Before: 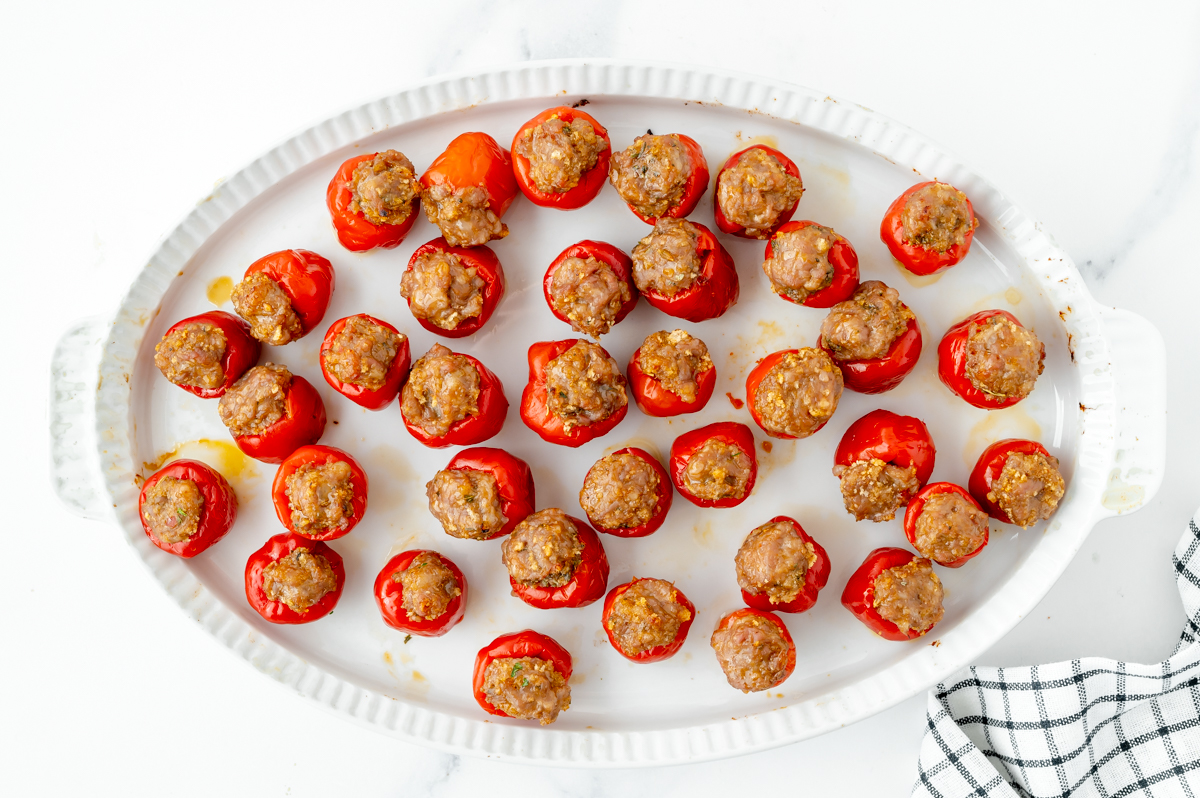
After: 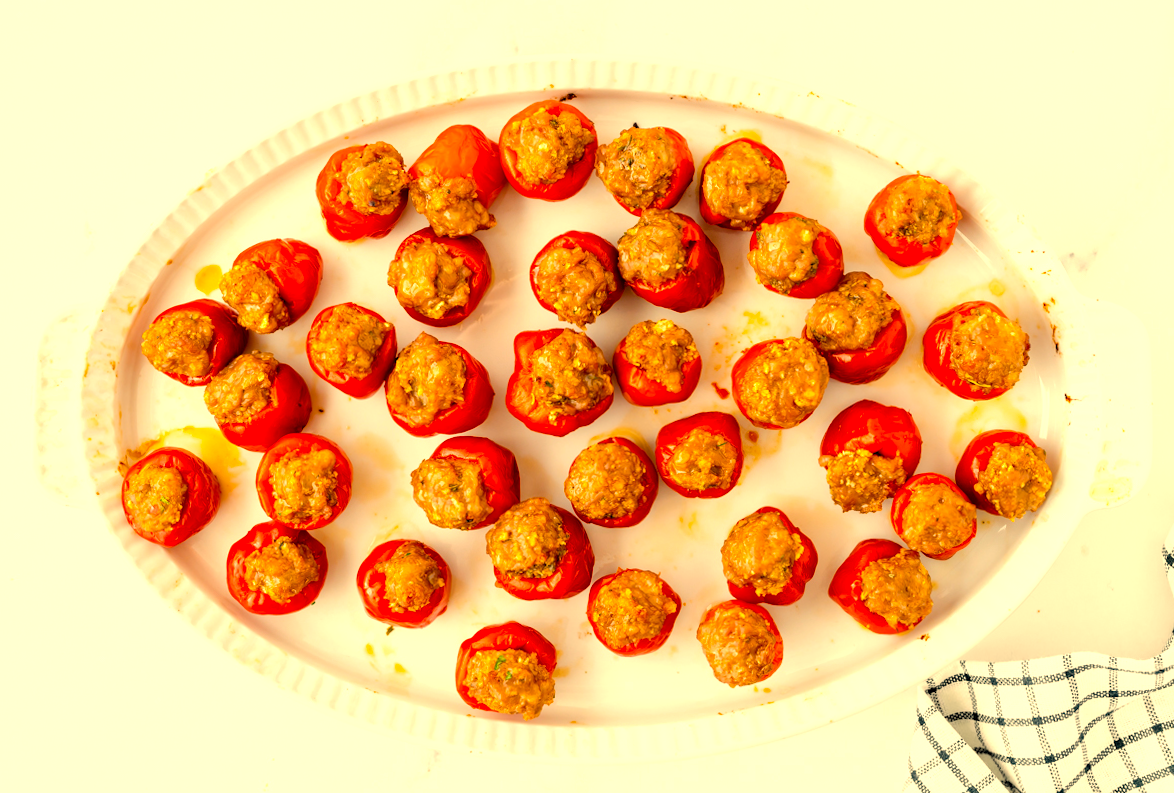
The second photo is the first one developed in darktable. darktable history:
tone equalizer: on, module defaults
white balance: red 1.123, blue 0.83
rotate and perspective: rotation 0.226°, lens shift (vertical) -0.042, crop left 0.023, crop right 0.982, crop top 0.006, crop bottom 0.994
color balance rgb: perceptual saturation grading › global saturation 36%, perceptual brilliance grading › global brilliance 10%, global vibrance 20%
